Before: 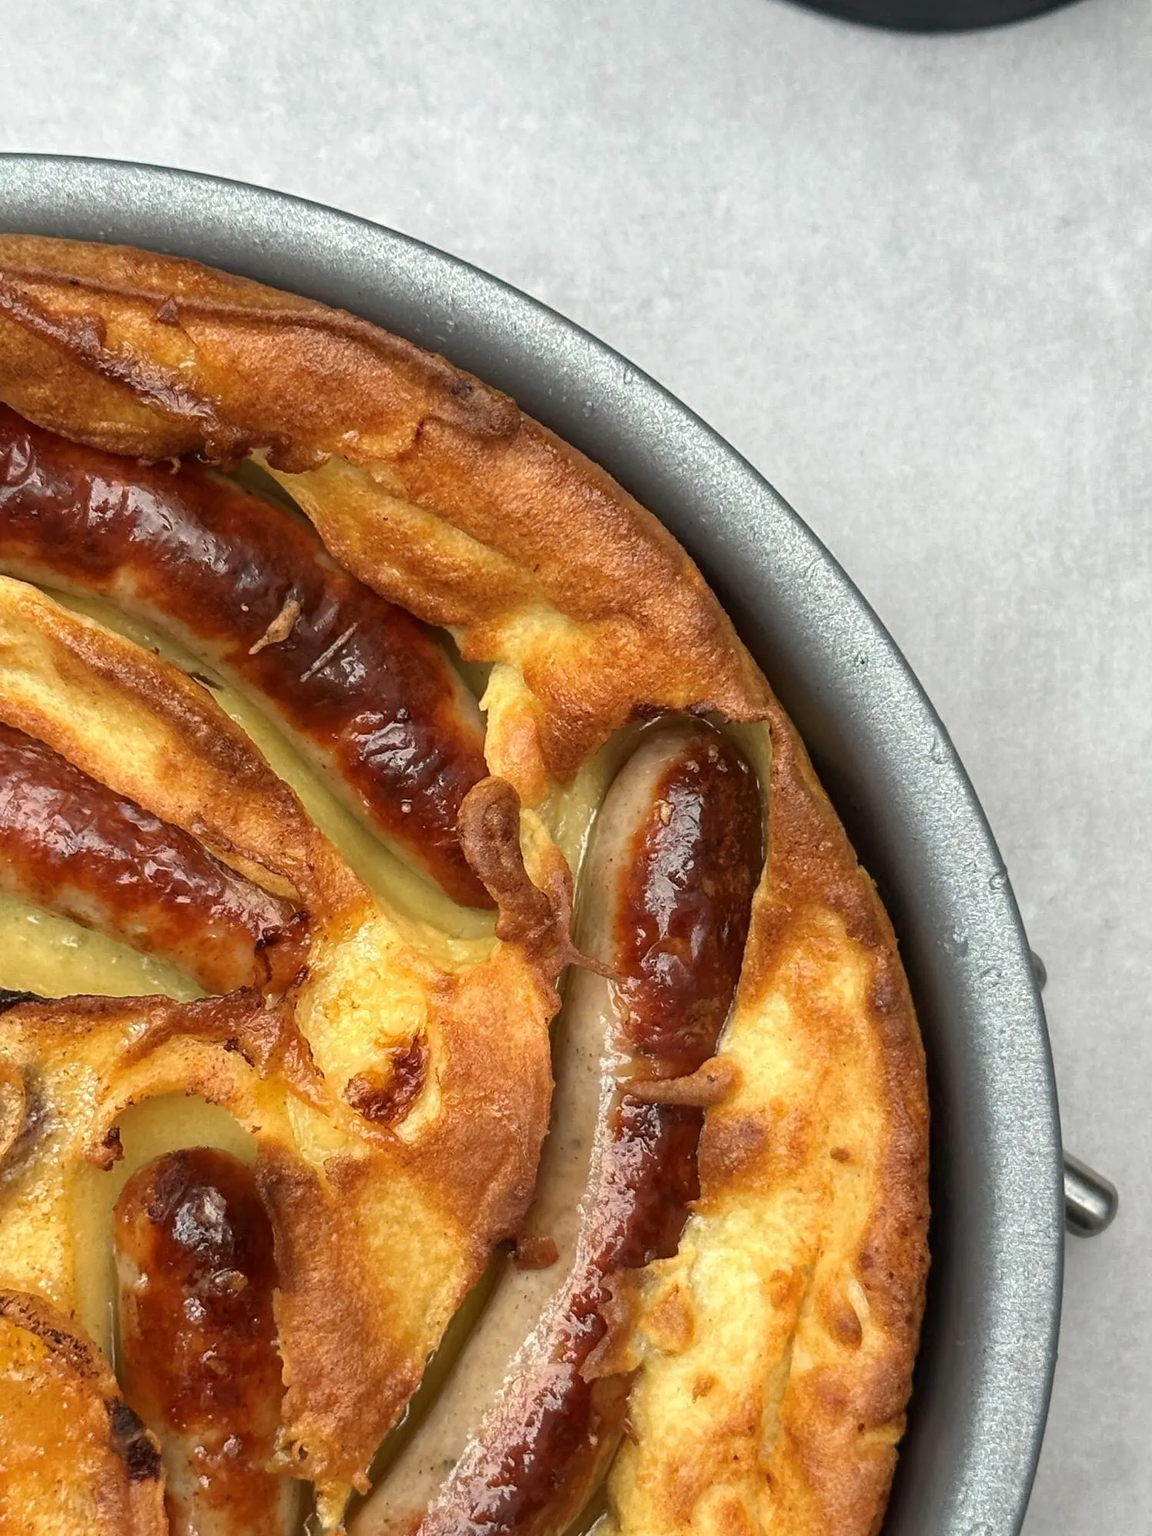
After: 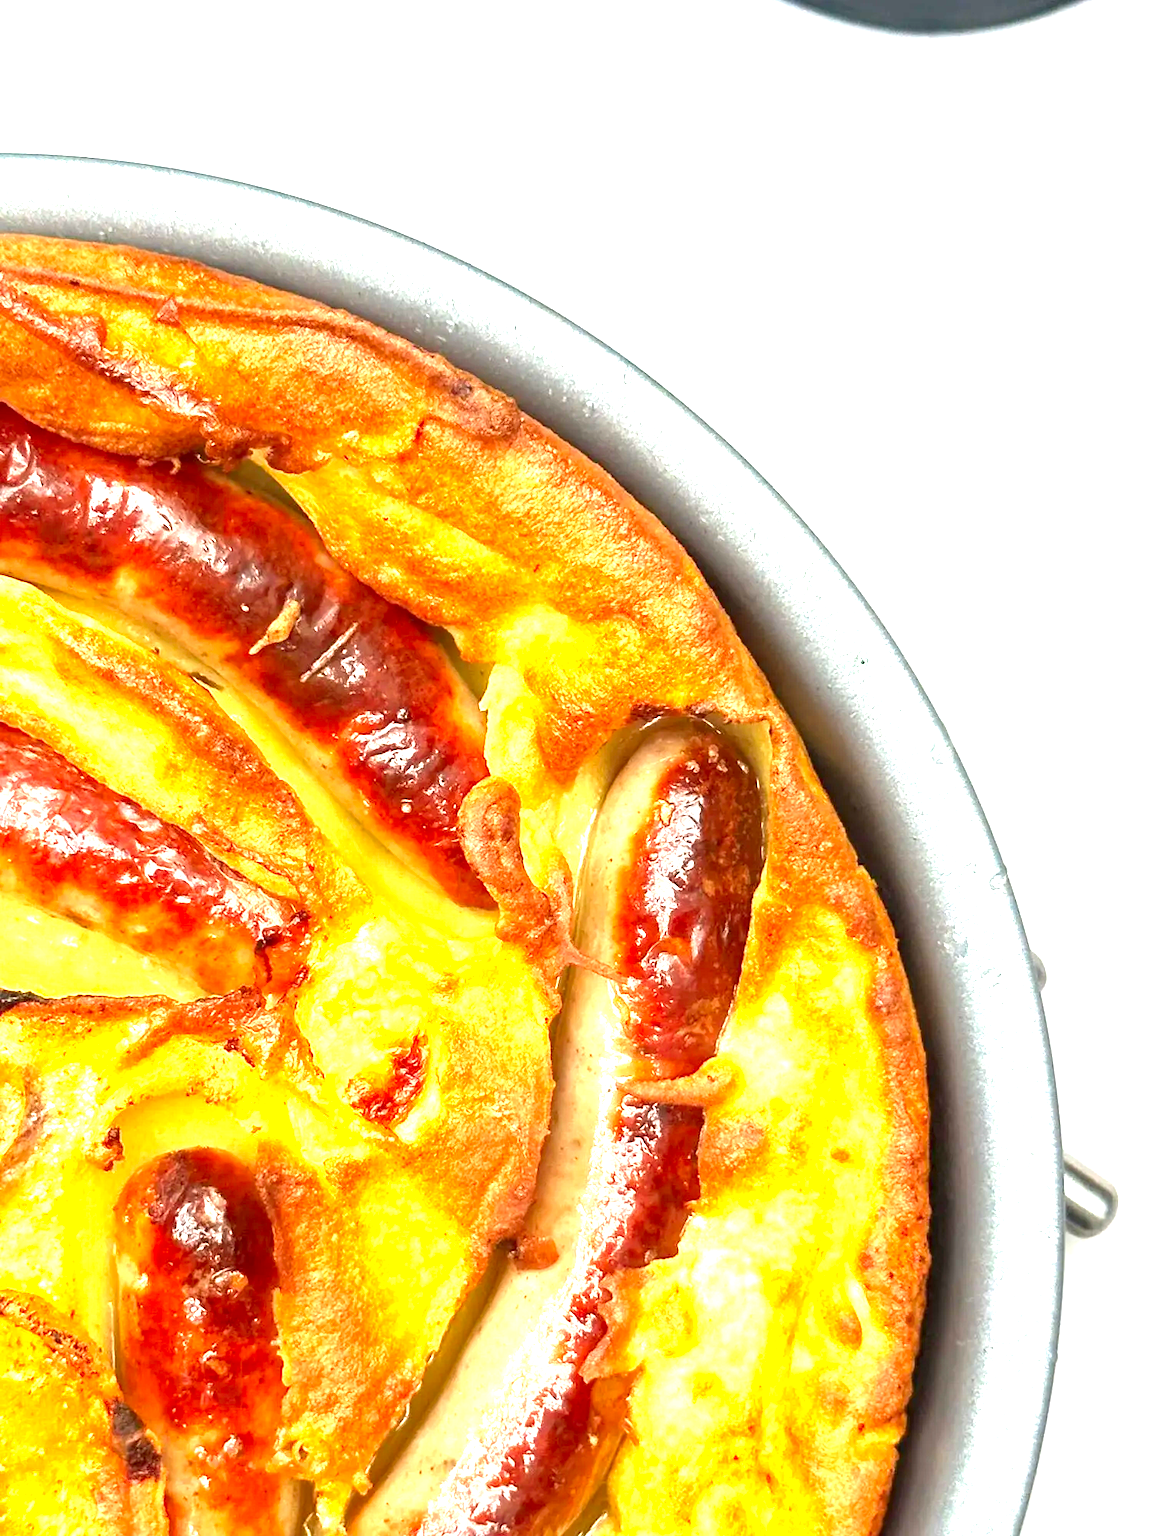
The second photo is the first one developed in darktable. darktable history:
color correction: highlights b* -0.059, saturation 1.32
exposure: exposure 2.02 EV, compensate exposure bias true, compensate highlight preservation false
